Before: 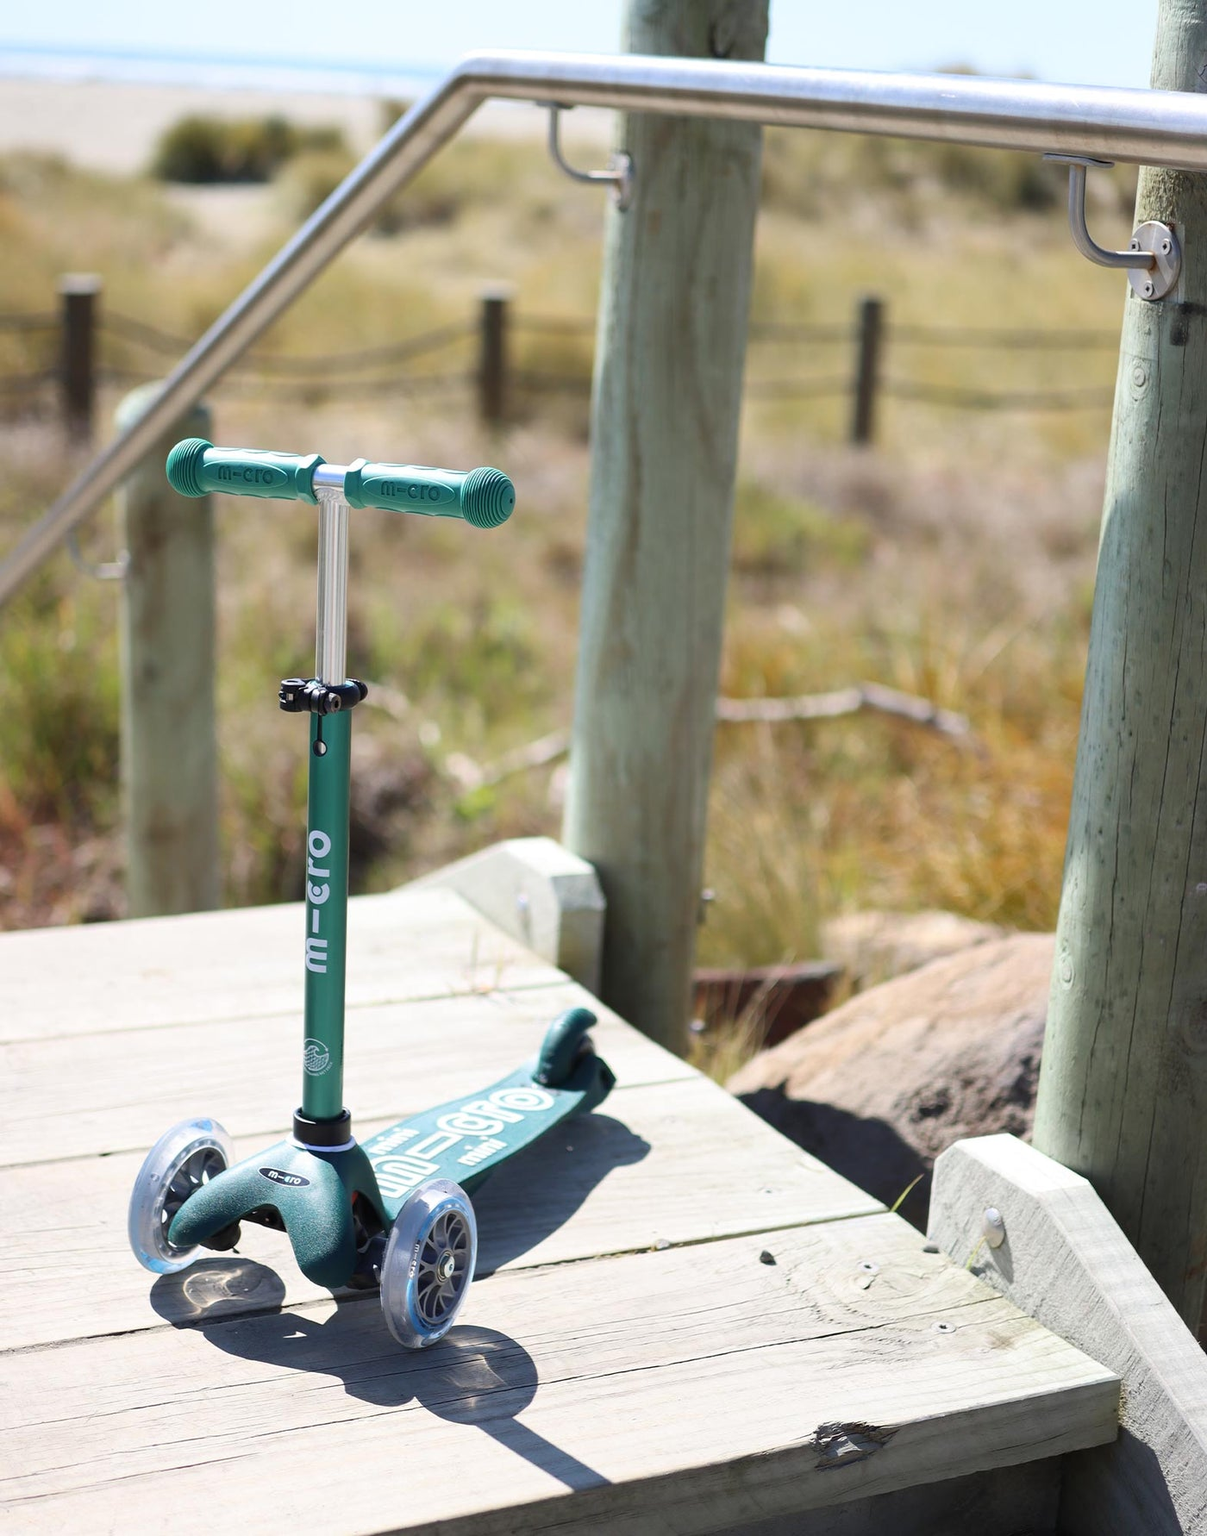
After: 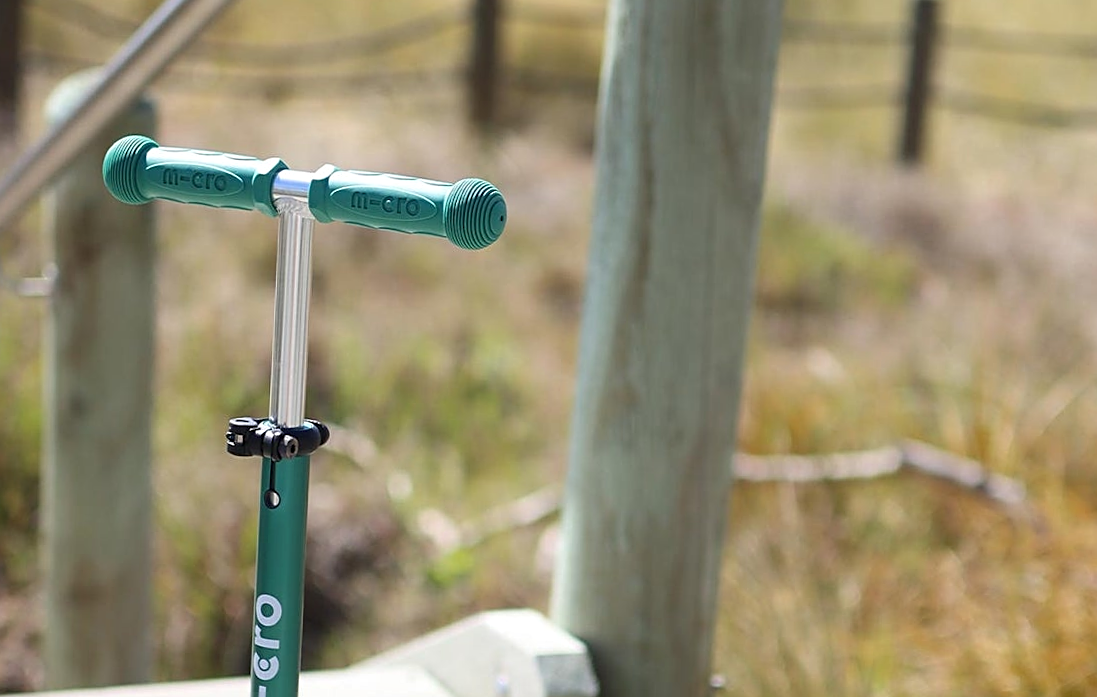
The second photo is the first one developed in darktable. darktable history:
crop: left 7.036%, top 18.398%, right 14.379%, bottom 40.043%
sharpen: on, module defaults
tone equalizer: on, module defaults
rotate and perspective: rotation 1.57°, crop left 0.018, crop right 0.982, crop top 0.039, crop bottom 0.961
shadows and highlights: shadows 62.66, white point adjustment 0.37, highlights -34.44, compress 83.82%
